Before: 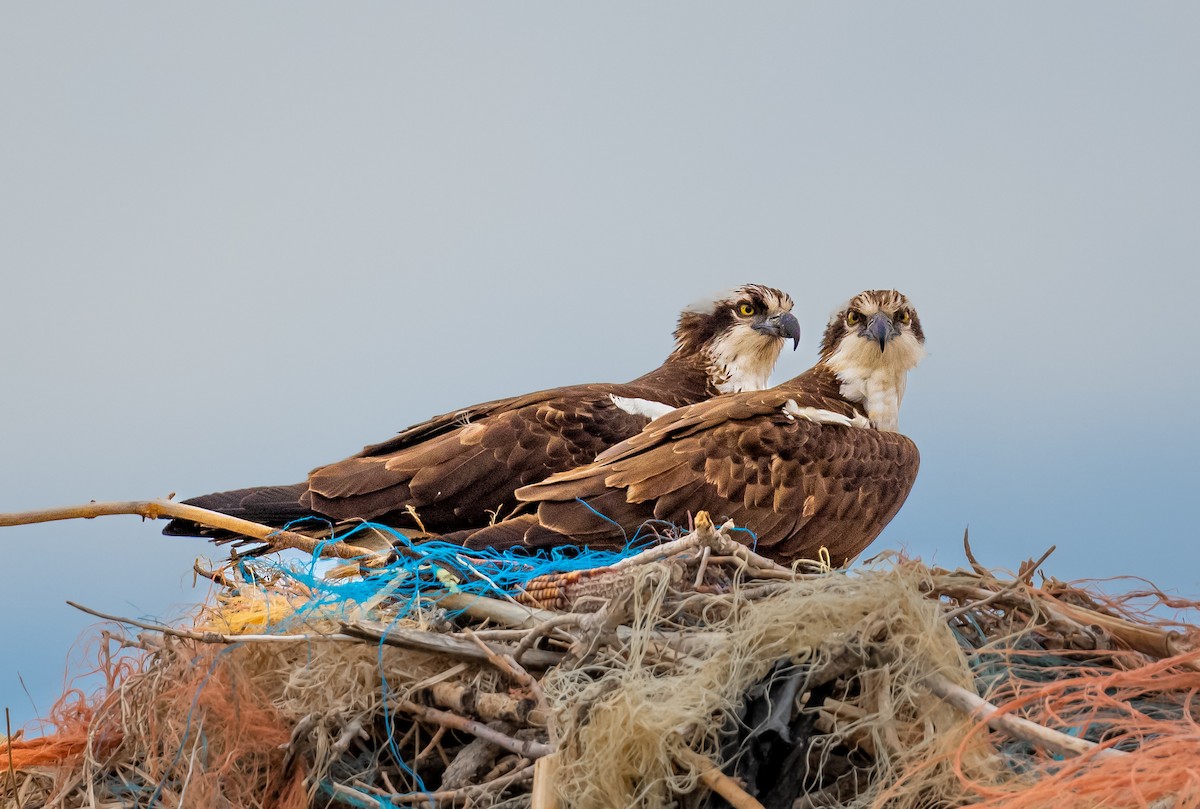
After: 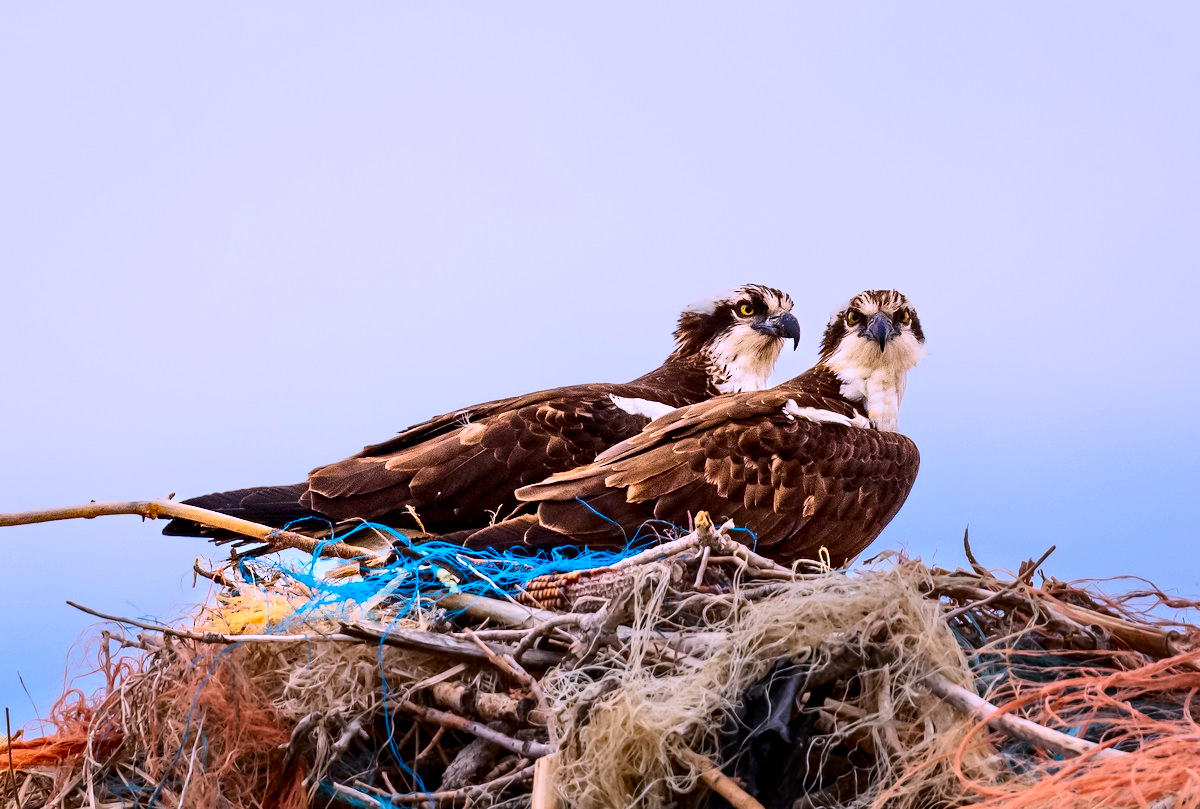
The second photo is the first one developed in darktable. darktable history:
contrast brightness saturation: contrast 0.32, brightness -0.08, saturation 0.17
white balance: red 1.042, blue 1.17
